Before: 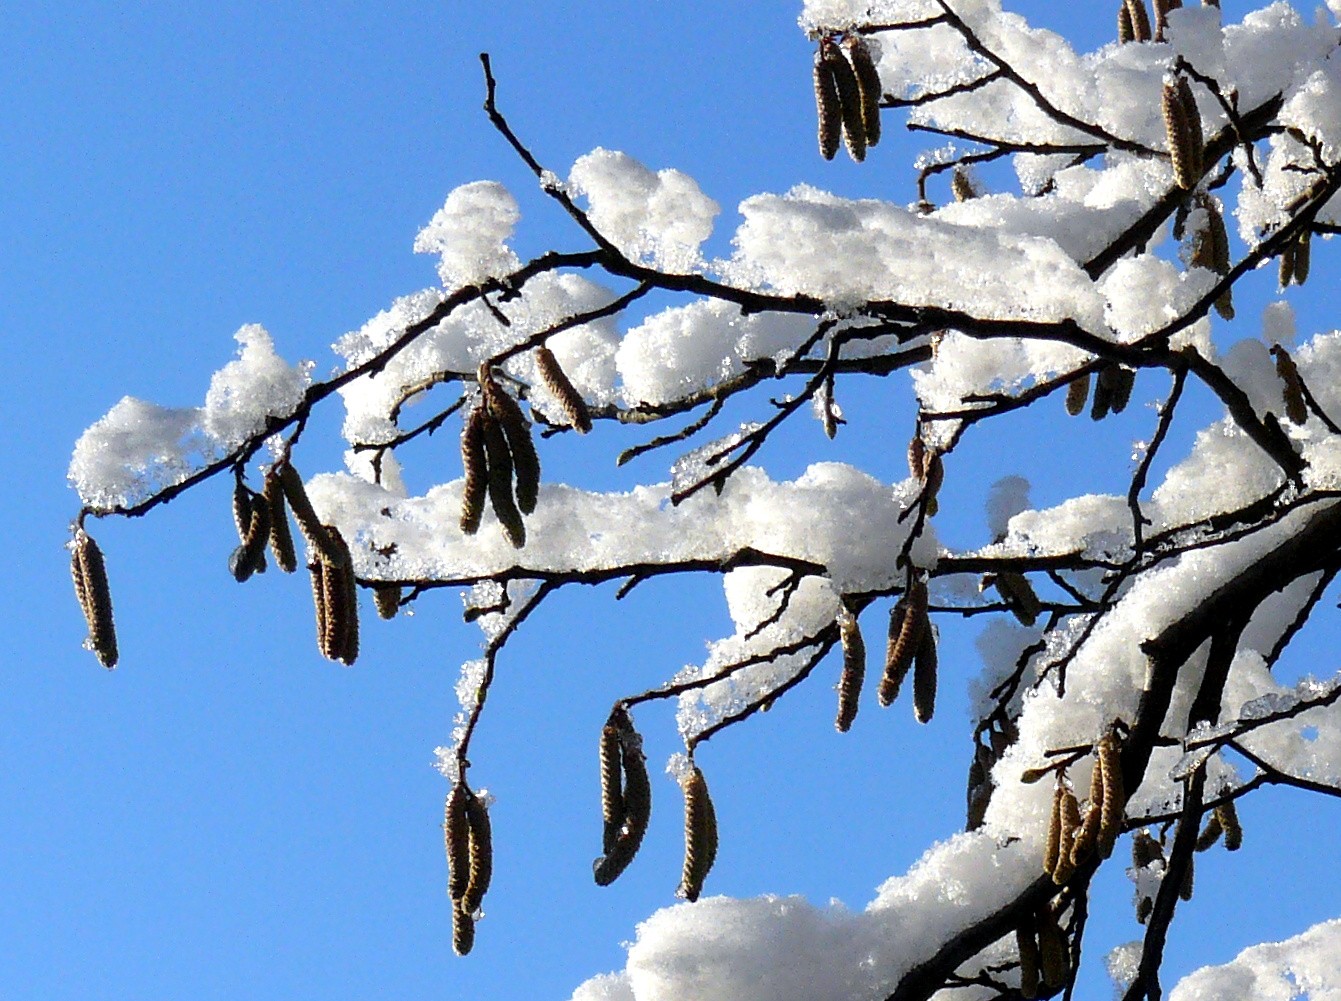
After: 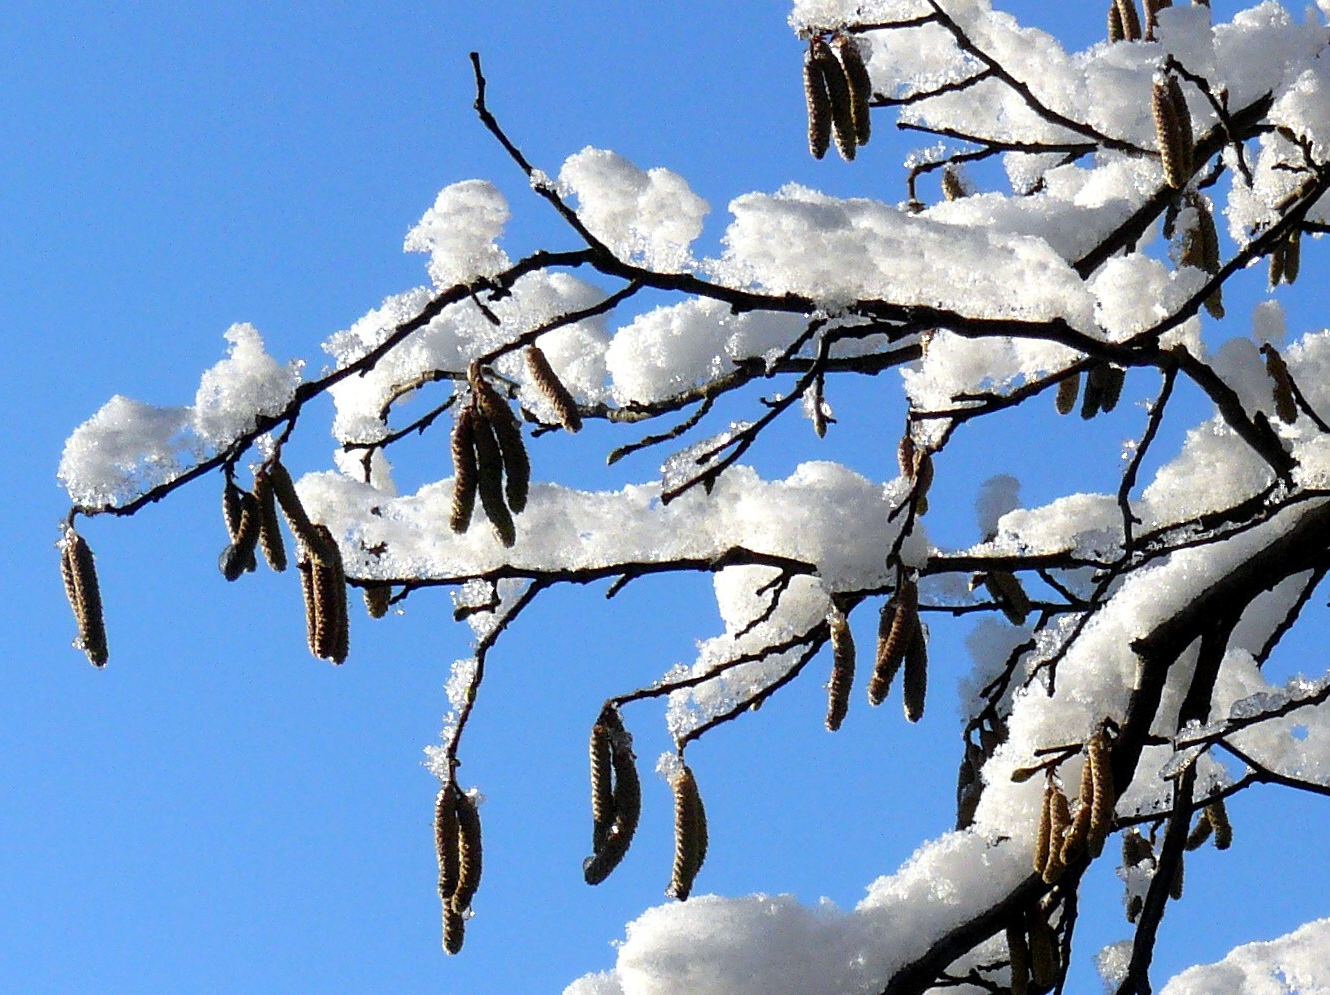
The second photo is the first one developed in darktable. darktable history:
crop and rotate: left 0.779%, top 0.153%, bottom 0.383%
